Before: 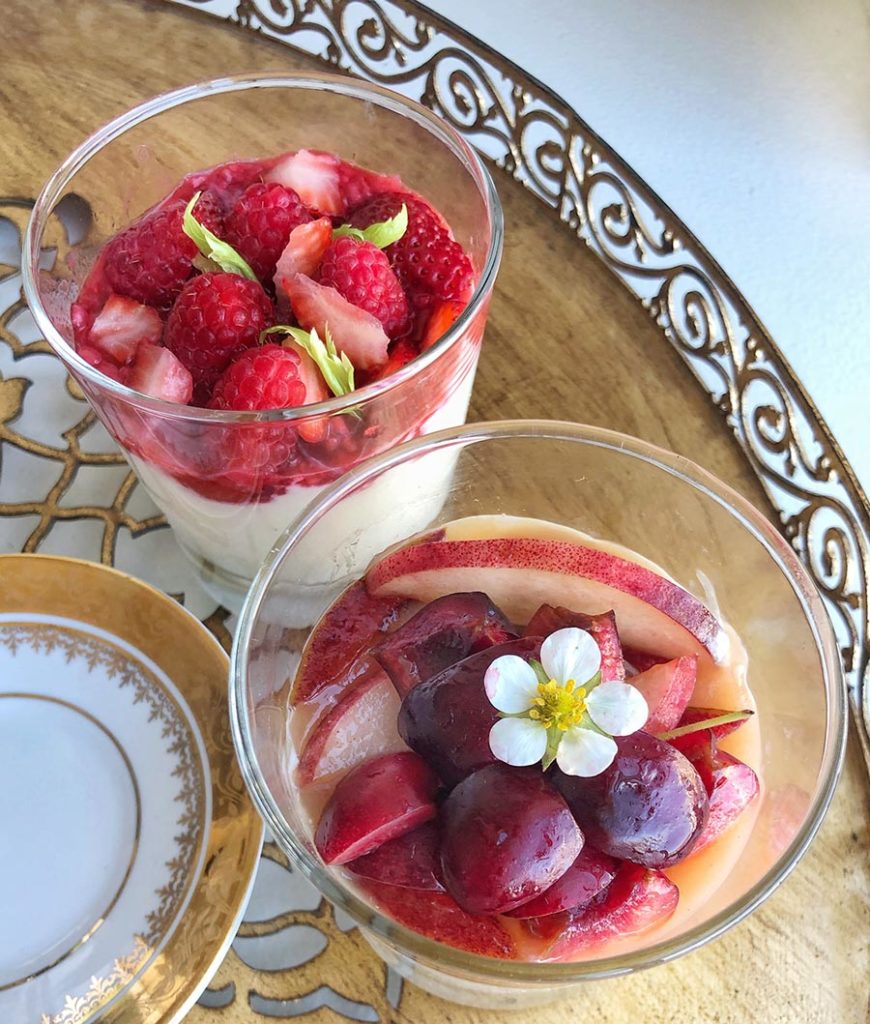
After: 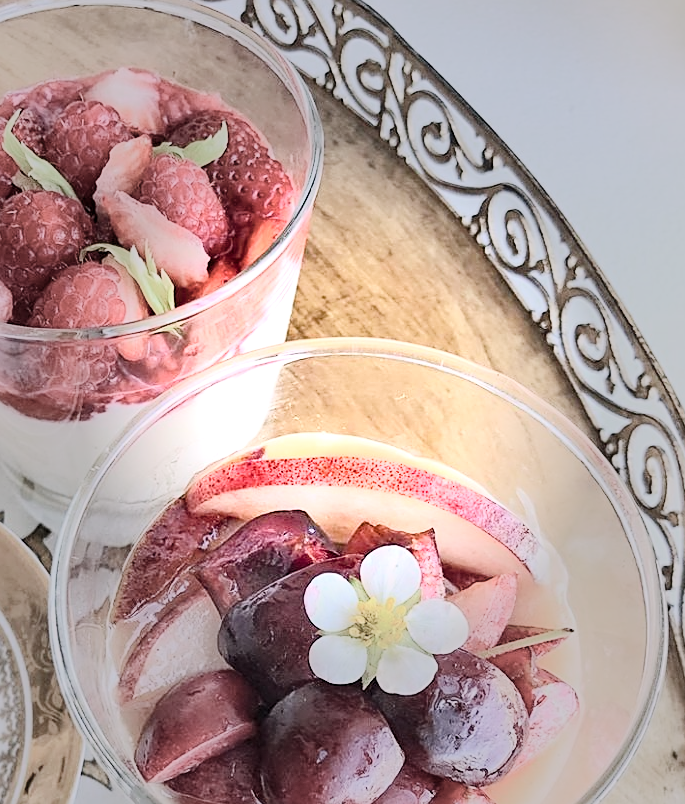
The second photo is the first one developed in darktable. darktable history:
color balance rgb: power › hue 72.81°, highlights gain › chroma 2.045%, highlights gain › hue 291.72°, perceptual saturation grading › global saturation 20%, perceptual saturation grading › highlights -49.233%, perceptual saturation grading › shadows 26.184%, global vibrance 3.356%
exposure: exposure 0.6 EV, compensate exposure bias true, compensate highlight preservation false
tone curve: curves: ch0 [(0, 0) (0.003, 0.003) (0.011, 0.013) (0.025, 0.029) (0.044, 0.052) (0.069, 0.081) (0.1, 0.116) (0.136, 0.158) (0.177, 0.207) (0.224, 0.268) (0.277, 0.373) (0.335, 0.465) (0.399, 0.565) (0.468, 0.674) (0.543, 0.79) (0.623, 0.853) (0.709, 0.918) (0.801, 0.956) (0.898, 0.977) (1, 1)], color space Lab, independent channels, preserve colors none
crop and rotate: left 20.748%, top 8.089%, right 0.462%, bottom 13.395%
sharpen: on, module defaults
local contrast: highlights 106%, shadows 101%, detail 120%, midtone range 0.2
vignetting: fall-off start 31.44%, fall-off radius 33.83%, unbound false
